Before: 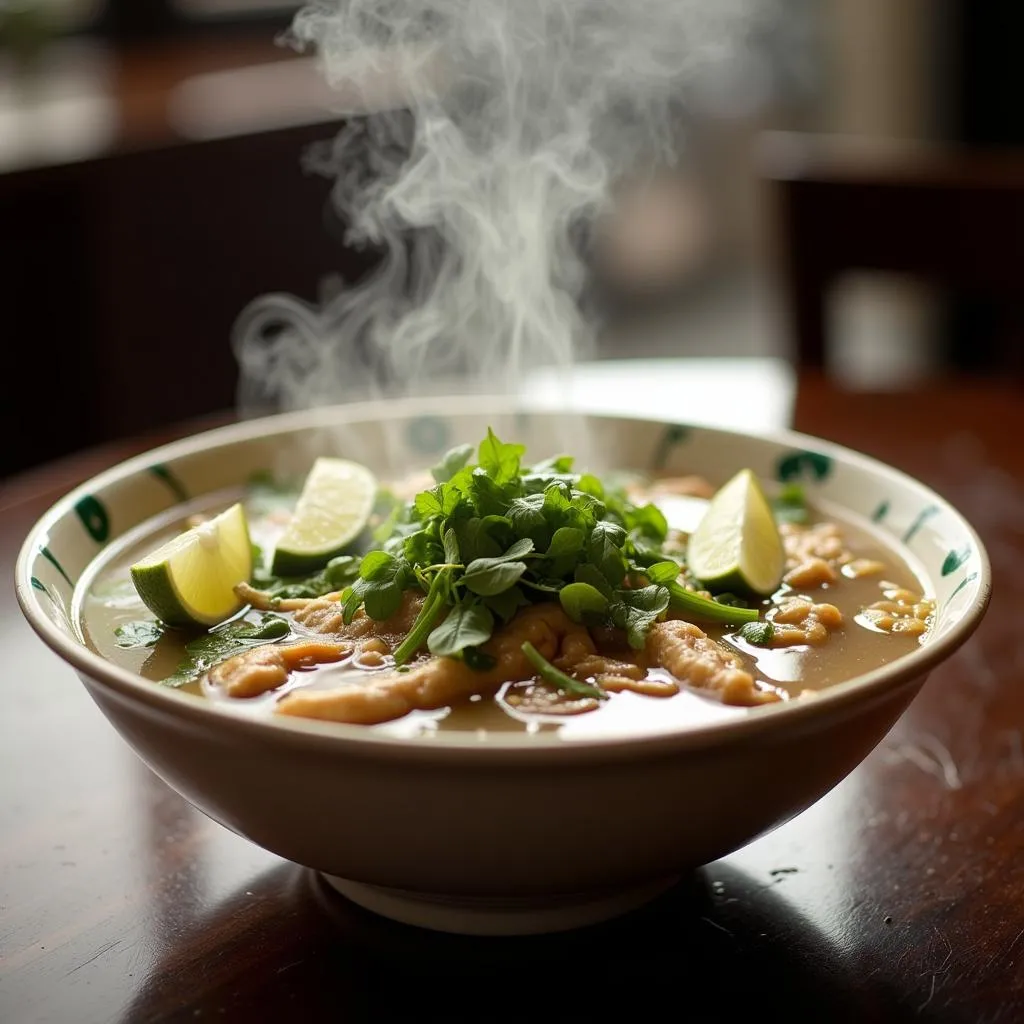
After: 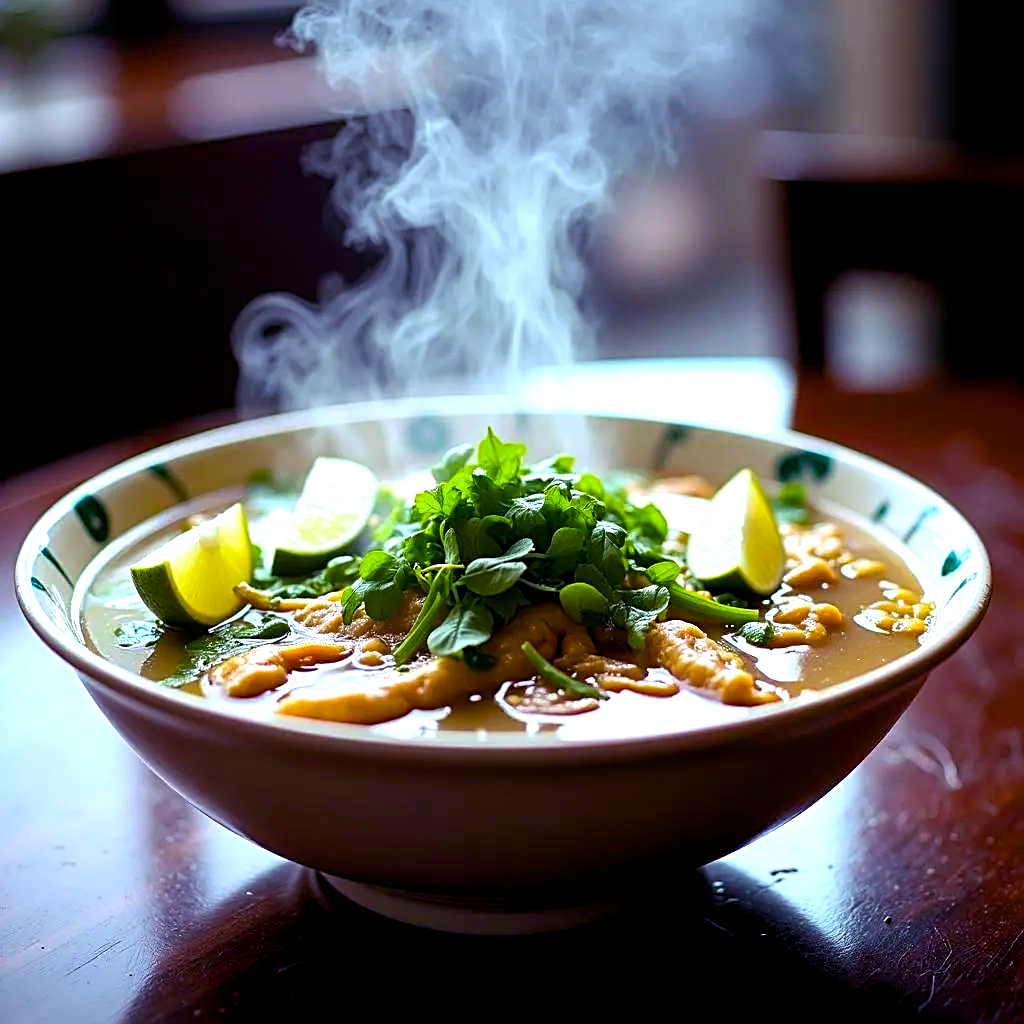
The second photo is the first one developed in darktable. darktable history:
sharpen: radius 2.531, amount 0.626
color calibration: illuminant custom, x 0.388, y 0.387, temperature 3821.2 K
color balance rgb: shadows lift › luminance -21.848%, shadows lift › chroma 9.231%, shadows lift › hue 283.41°, highlights gain › chroma 1.386%, highlights gain › hue 50.55°, global offset › luminance -0.367%, perceptual saturation grading › global saturation 40.34%, perceptual brilliance grading › global brilliance 18.762%, global vibrance 34.787%
